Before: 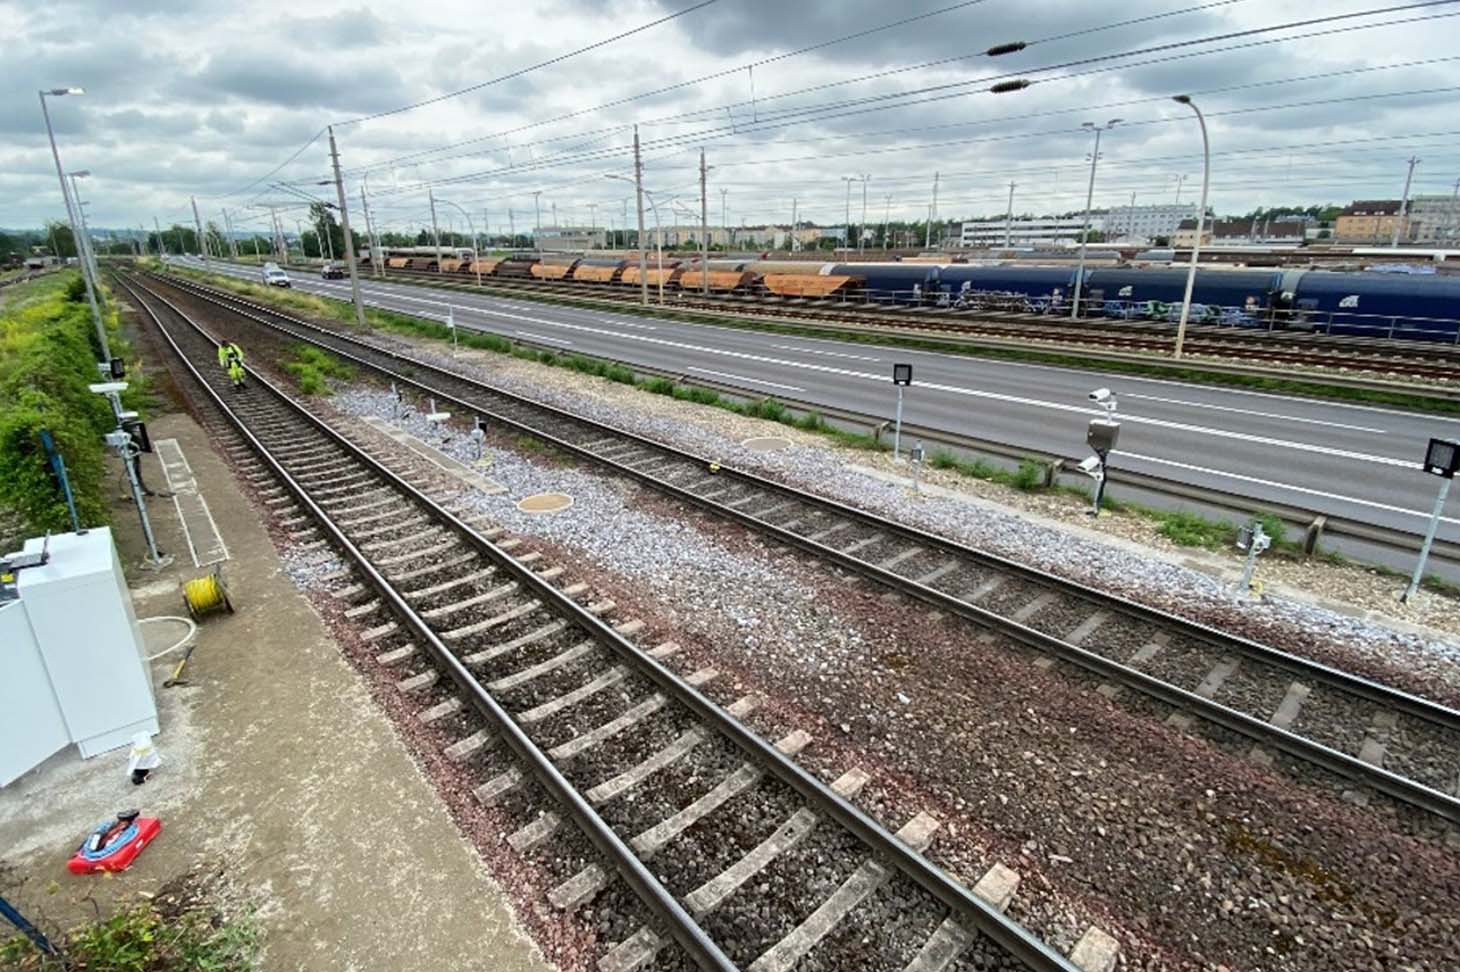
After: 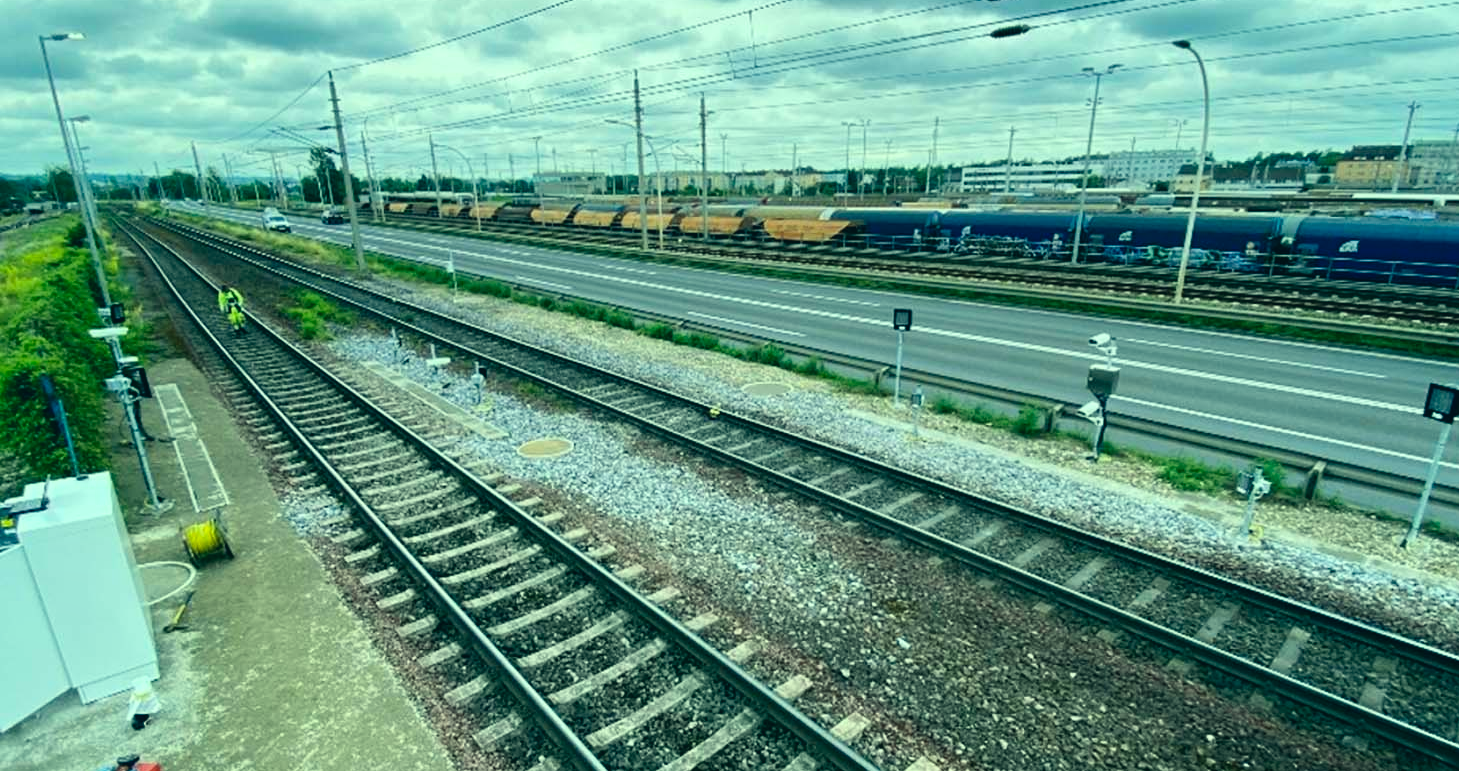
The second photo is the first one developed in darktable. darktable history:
color correction: highlights a* -20.08, highlights b* 9.8, shadows a* -20.4, shadows b* -10.76
crop and rotate: top 5.667%, bottom 14.937%
shadows and highlights: shadows -88.03, highlights -35.45, shadows color adjustment 99.15%, highlights color adjustment 0%, soften with gaussian
contrast brightness saturation: contrast 0.1, brightness 0.03, saturation 0.09
